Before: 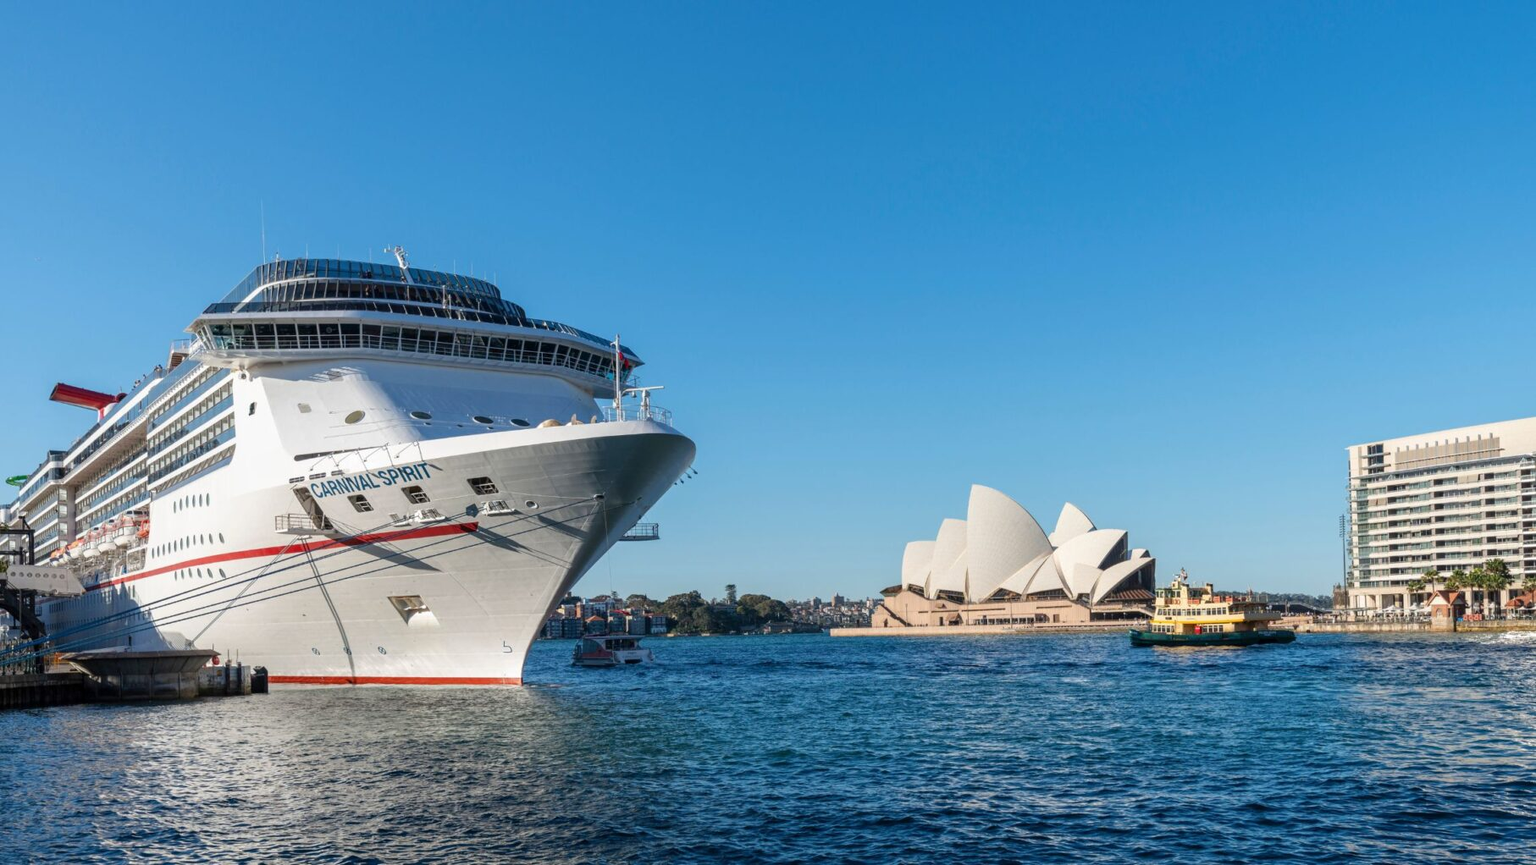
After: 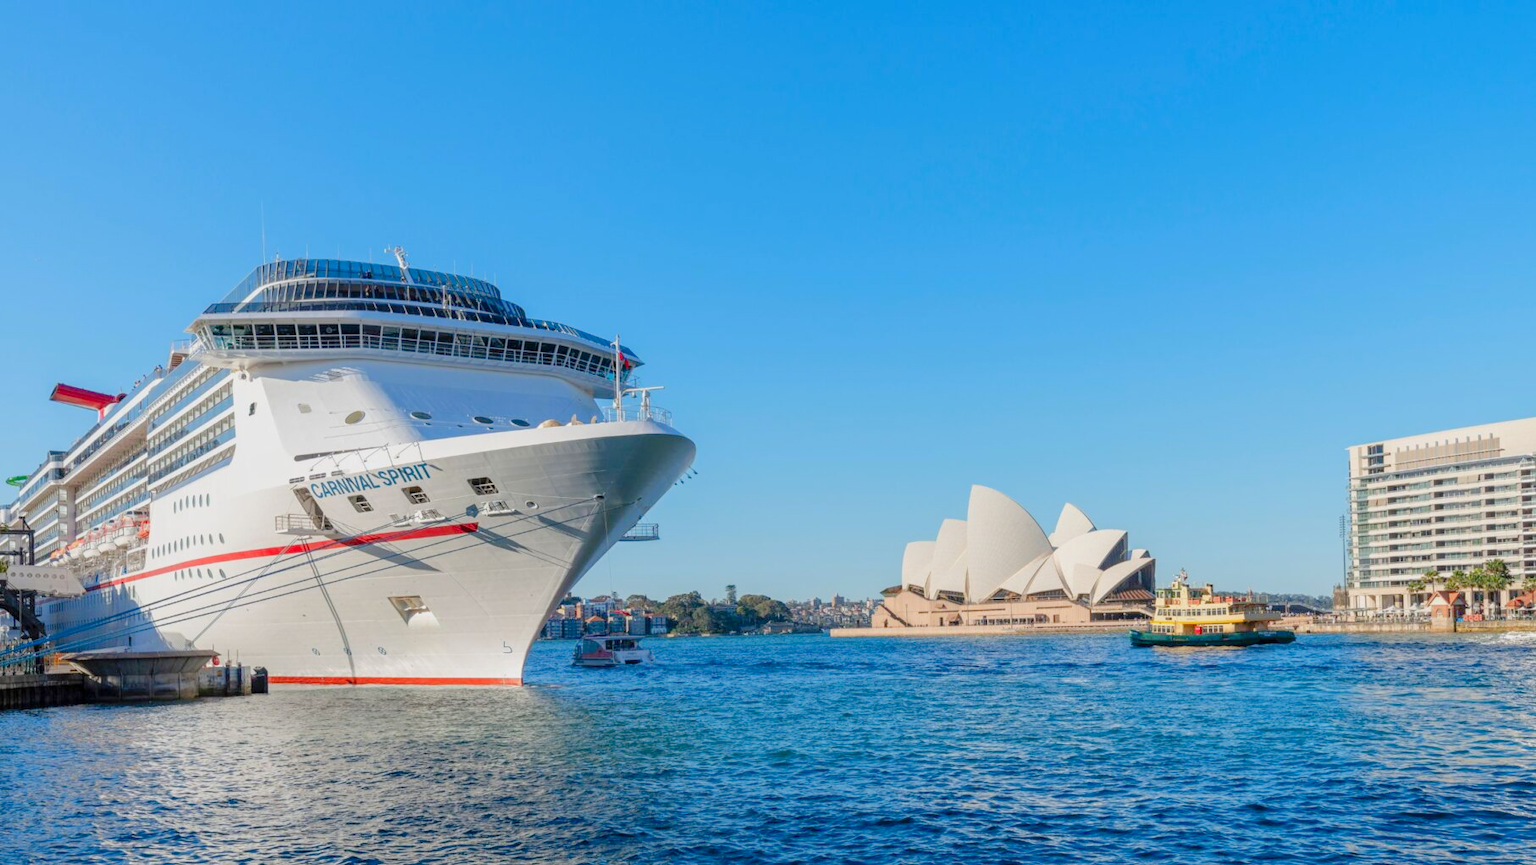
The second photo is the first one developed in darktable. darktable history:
tone curve: curves: ch0 [(0, 0) (0.004, 0.008) (0.077, 0.156) (0.169, 0.29) (0.774, 0.774) (0.988, 0.926)], color space Lab, linked channels, preserve colors none
